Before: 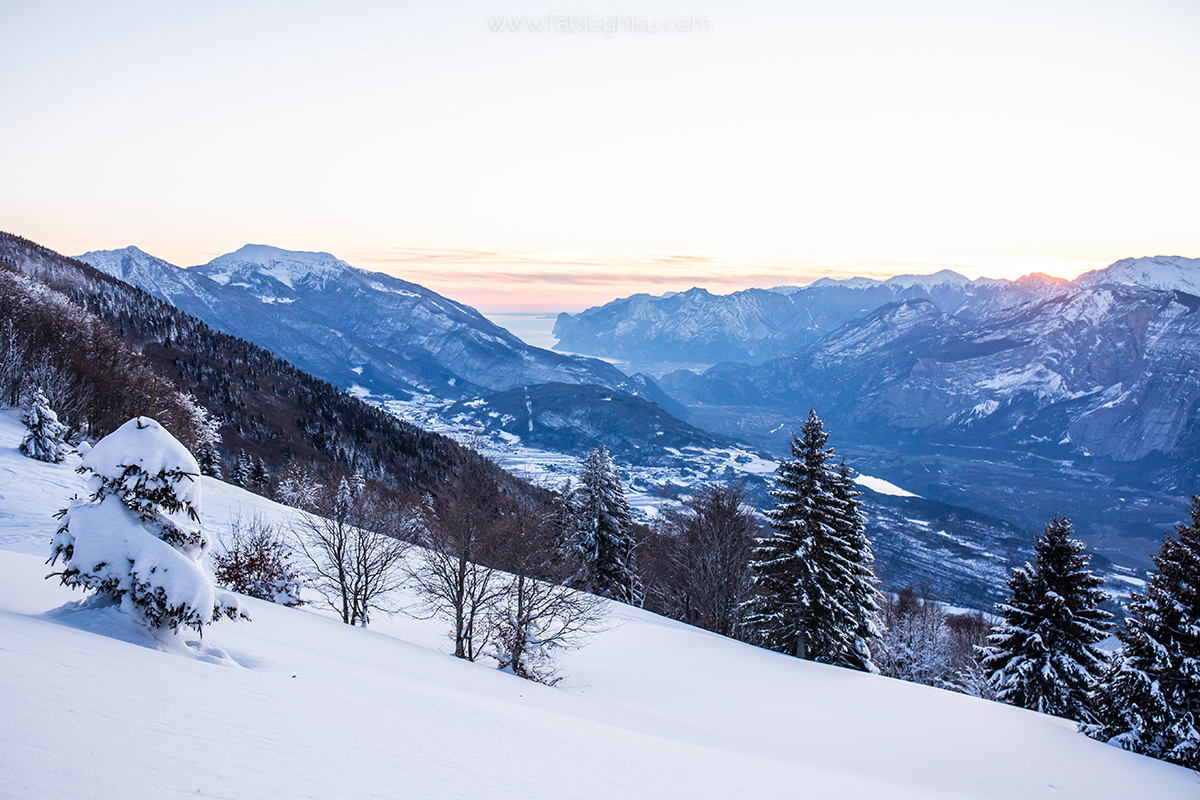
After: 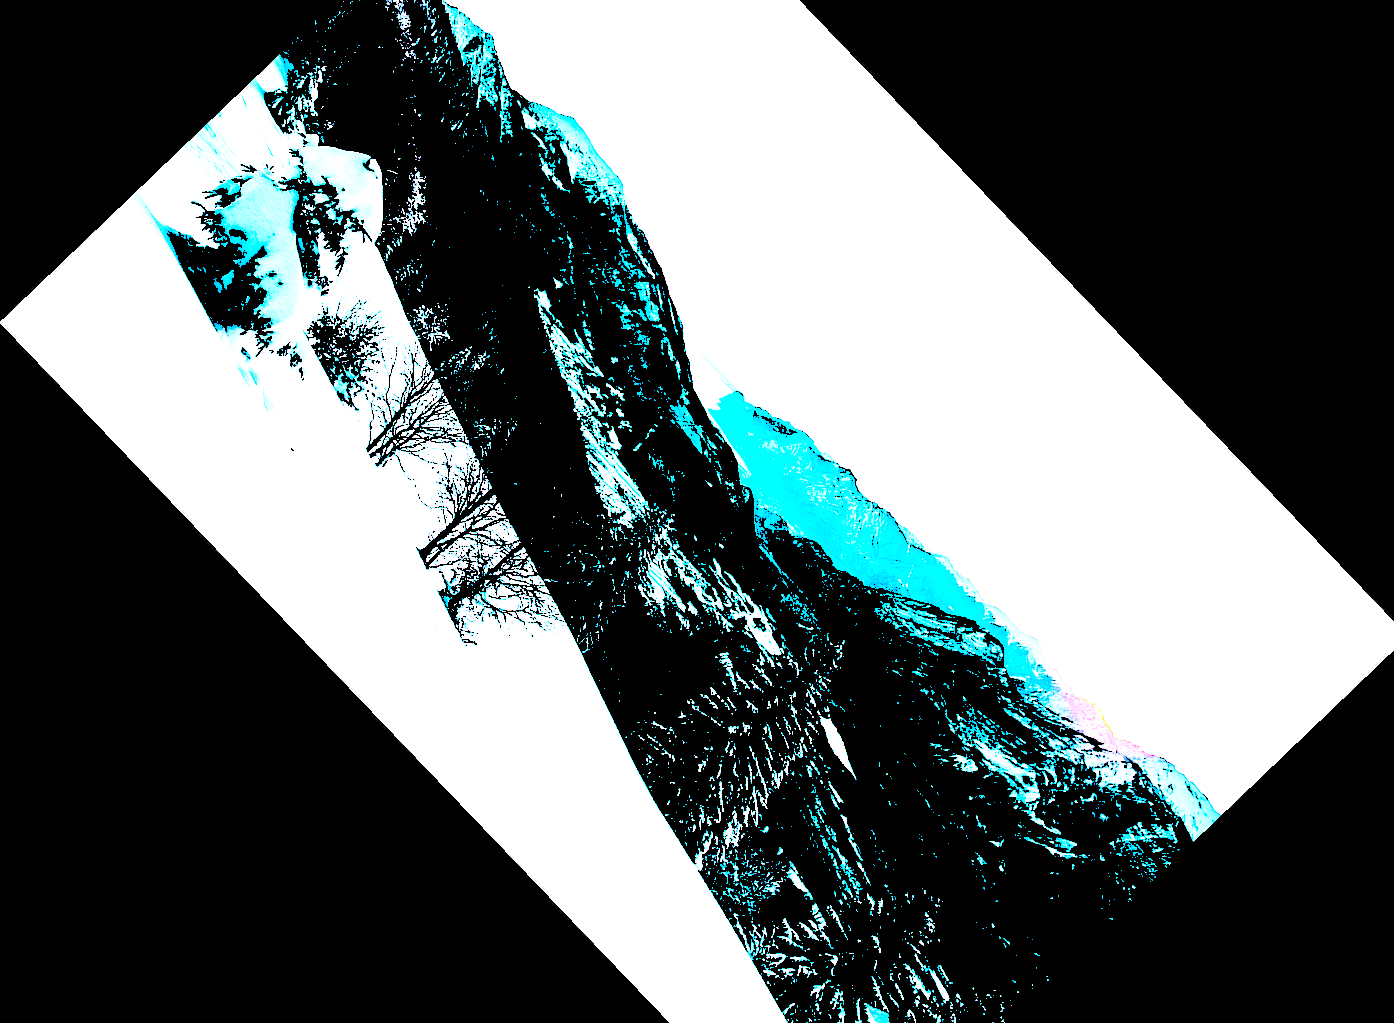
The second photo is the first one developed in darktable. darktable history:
contrast brightness saturation: contrast 0.09, brightness -0.59, saturation 0.17
tone curve: curves: ch0 [(0, 0) (0.003, 0.018) (0.011, 0.021) (0.025, 0.028) (0.044, 0.039) (0.069, 0.05) (0.1, 0.06) (0.136, 0.081) (0.177, 0.117) (0.224, 0.161) (0.277, 0.226) (0.335, 0.315) (0.399, 0.421) (0.468, 0.53) (0.543, 0.627) (0.623, 0.726) (0.709, 0.789) (0.801, 0.859) (0.898, 0.924) (1, 1)], preserve colors none
crop and rotate: angle -46.26°, top 16.234%, right 0.912%, bottom 11.704%
levels: levels [0.246, 0.246, 0.506]
